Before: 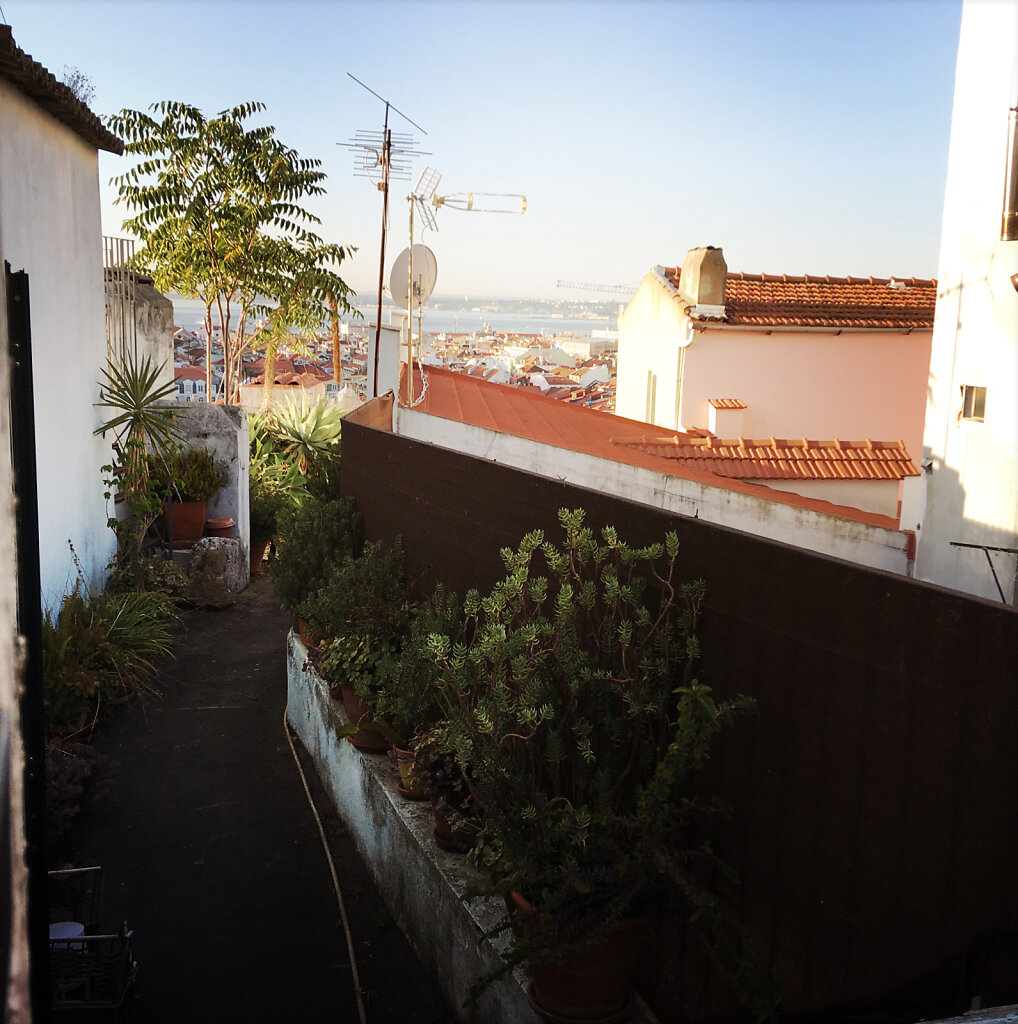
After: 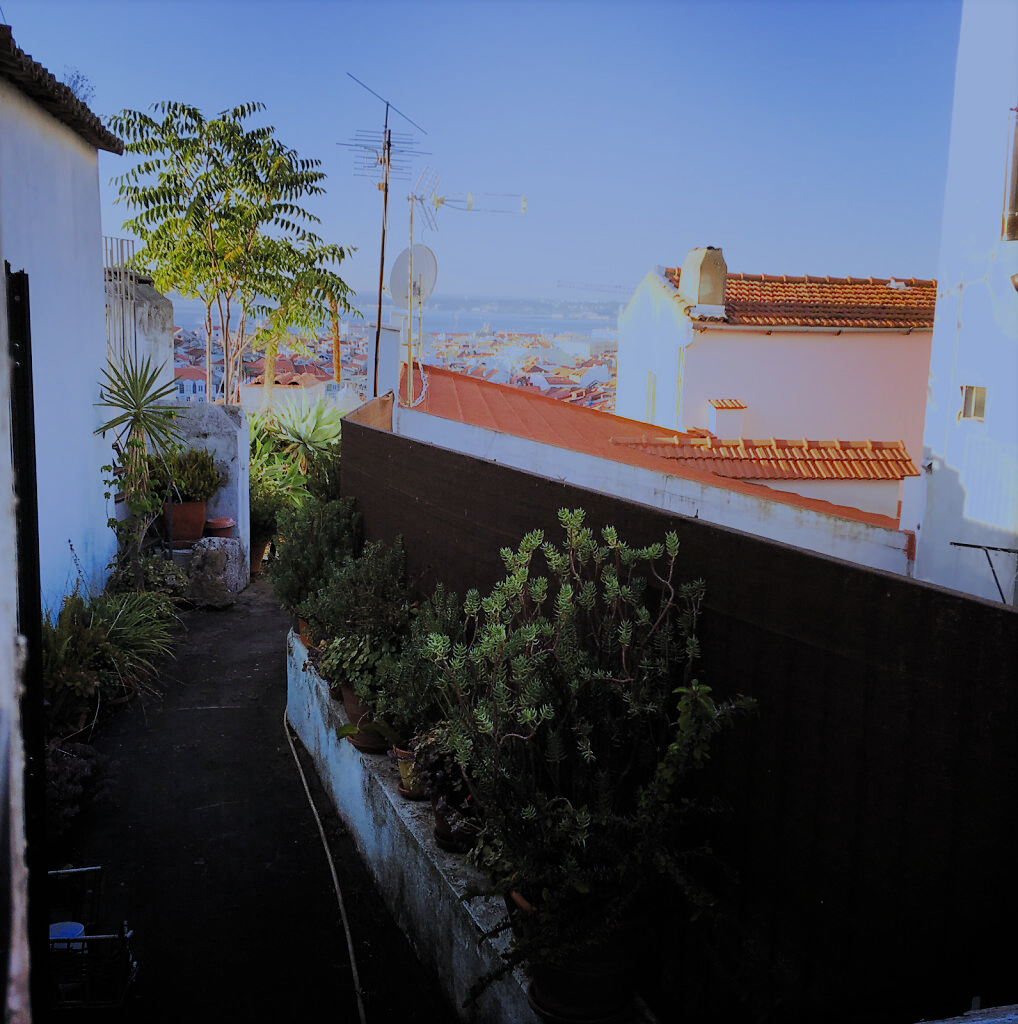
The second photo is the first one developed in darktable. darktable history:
white balance: red 0.871, blue 1.249
filmic rgb: white relative exposure 8 EV, threshold 3 EV, hardness 2.44, latitude 10.07%, contrast 0.72, highlights saturation mix 10%, shadows ↔ highlights balance 1.38%, color science v4 (2020), enable highlight reconstruction true
